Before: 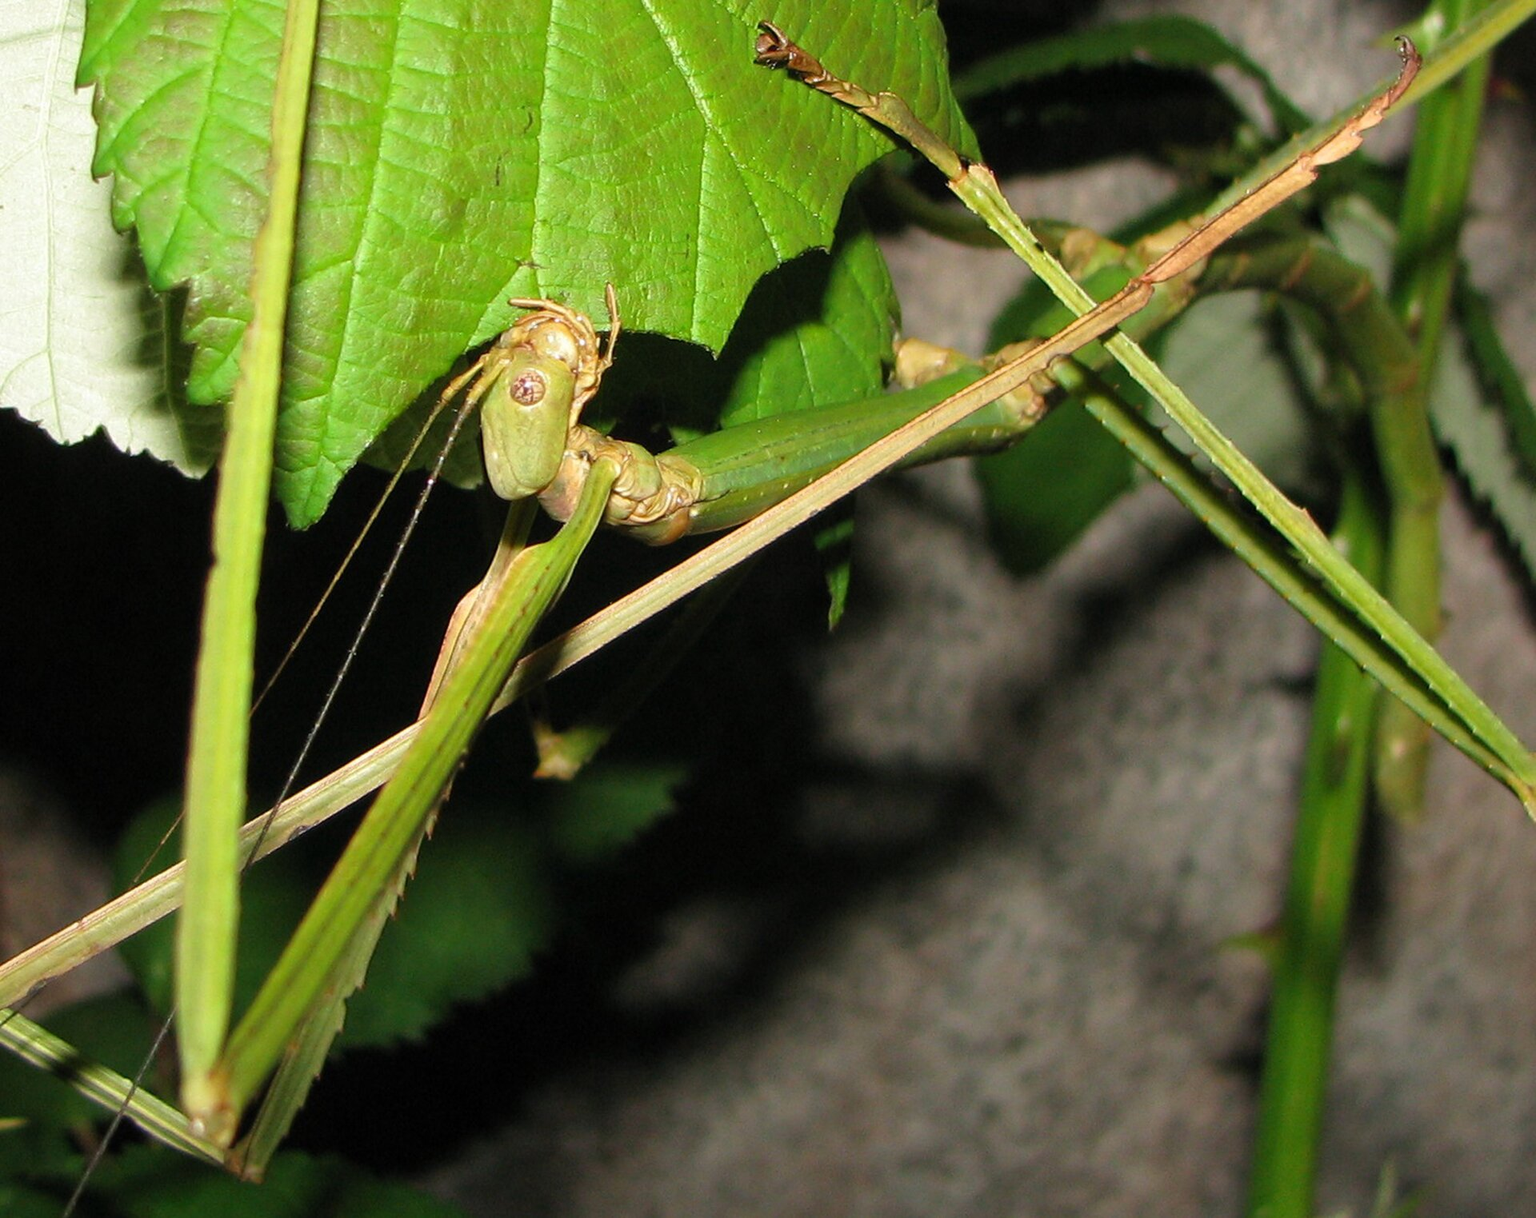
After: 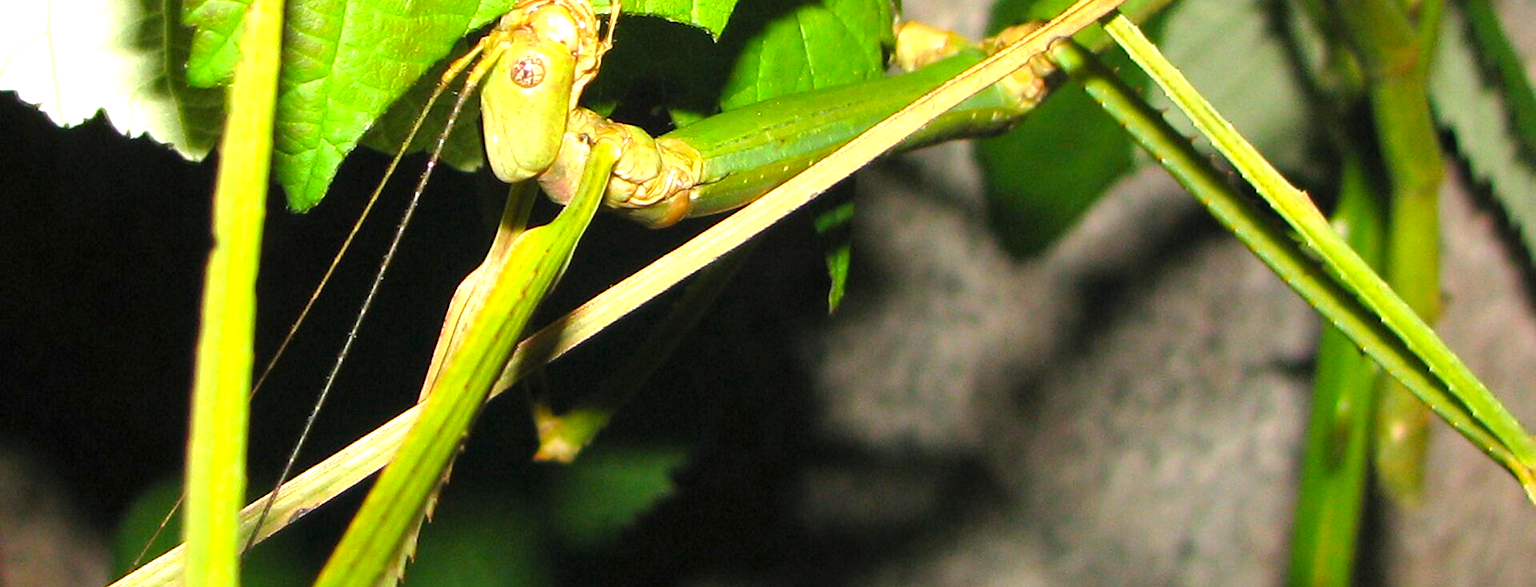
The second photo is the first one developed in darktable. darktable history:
crop and rotate: top 26.102%, bottom 25.671%
exposure: black level correction 0, exposure 0.897 EV, compensate highlight preservation false
color balance rgb: linear chroma grading › global chroma -14.634%, perceptual saturation grading › global saturation 0.25%, global vibrance 50.028%
